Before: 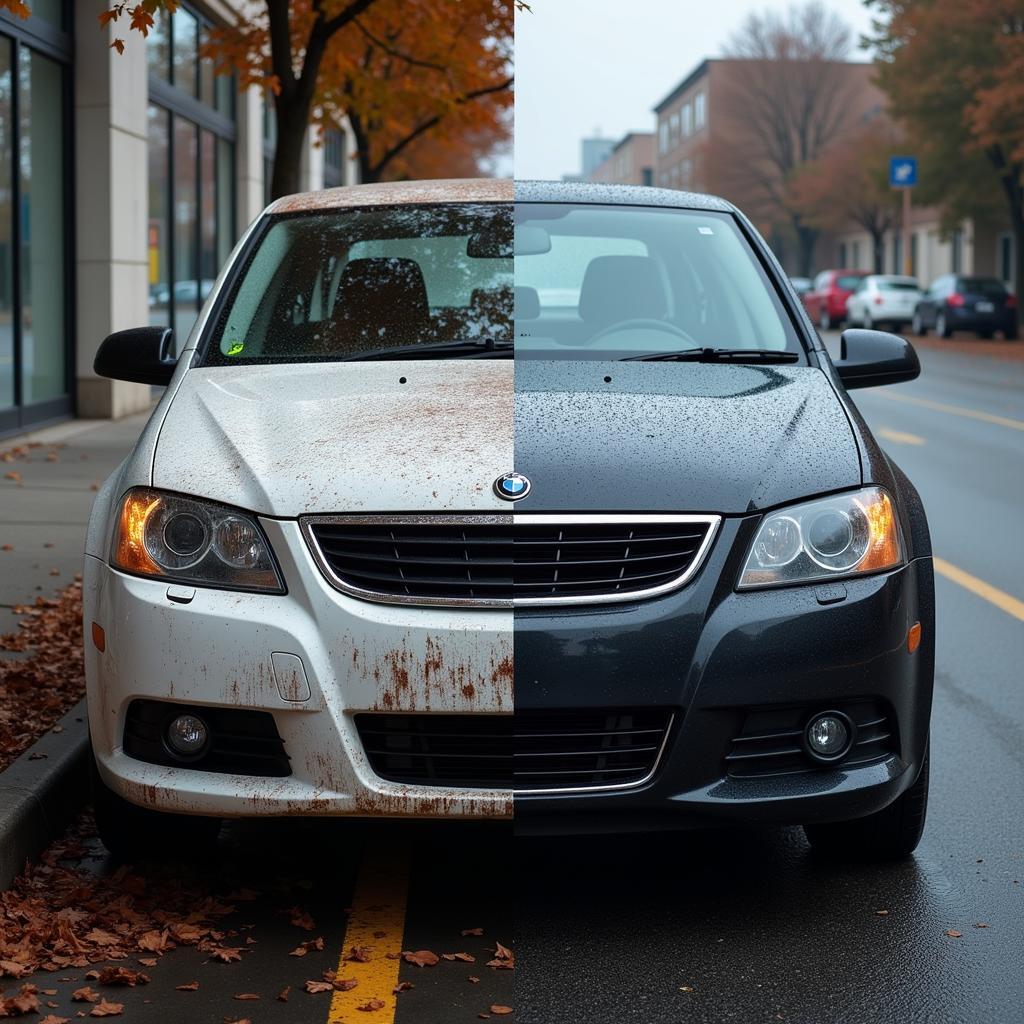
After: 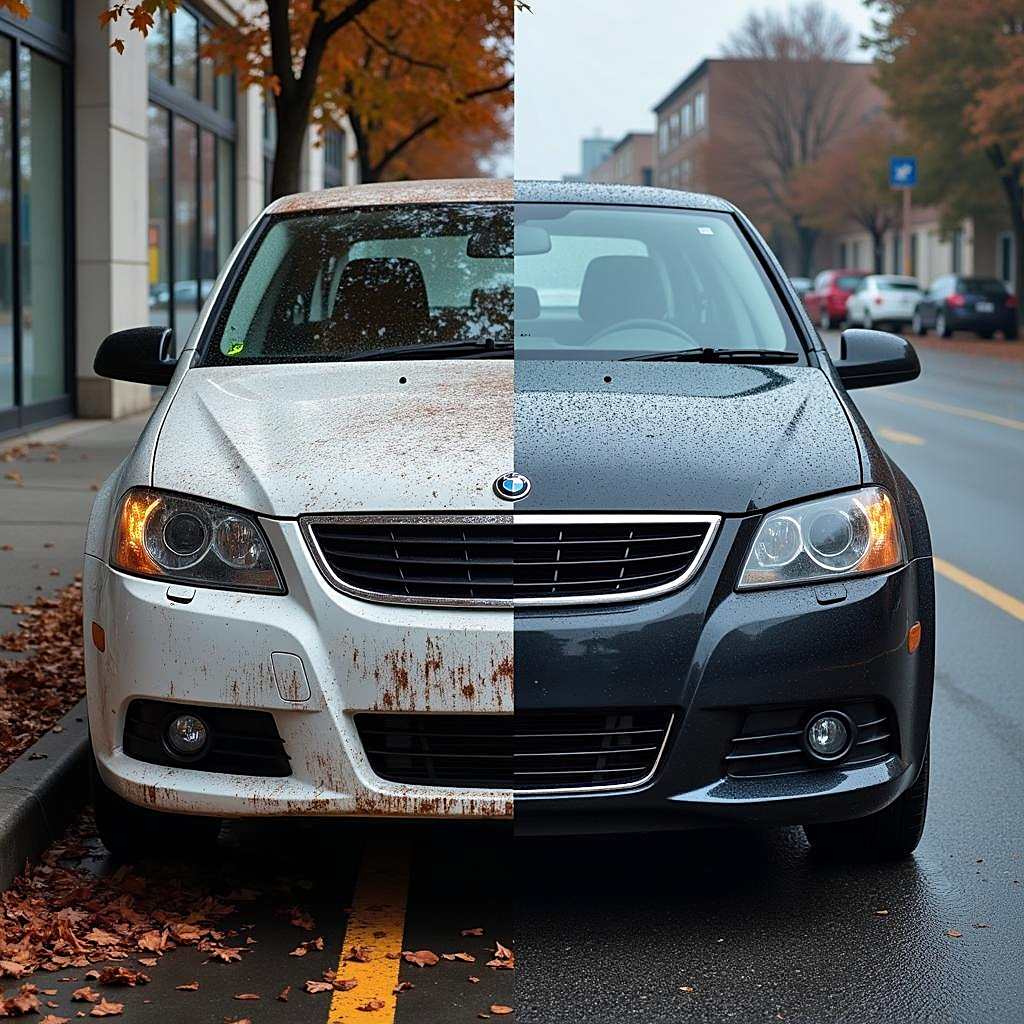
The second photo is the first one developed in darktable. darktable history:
shadows and highlights: radius 101.28, shadows 50.57, highlights -64.35, soften with gaussian
sharpen: on, module defaults
